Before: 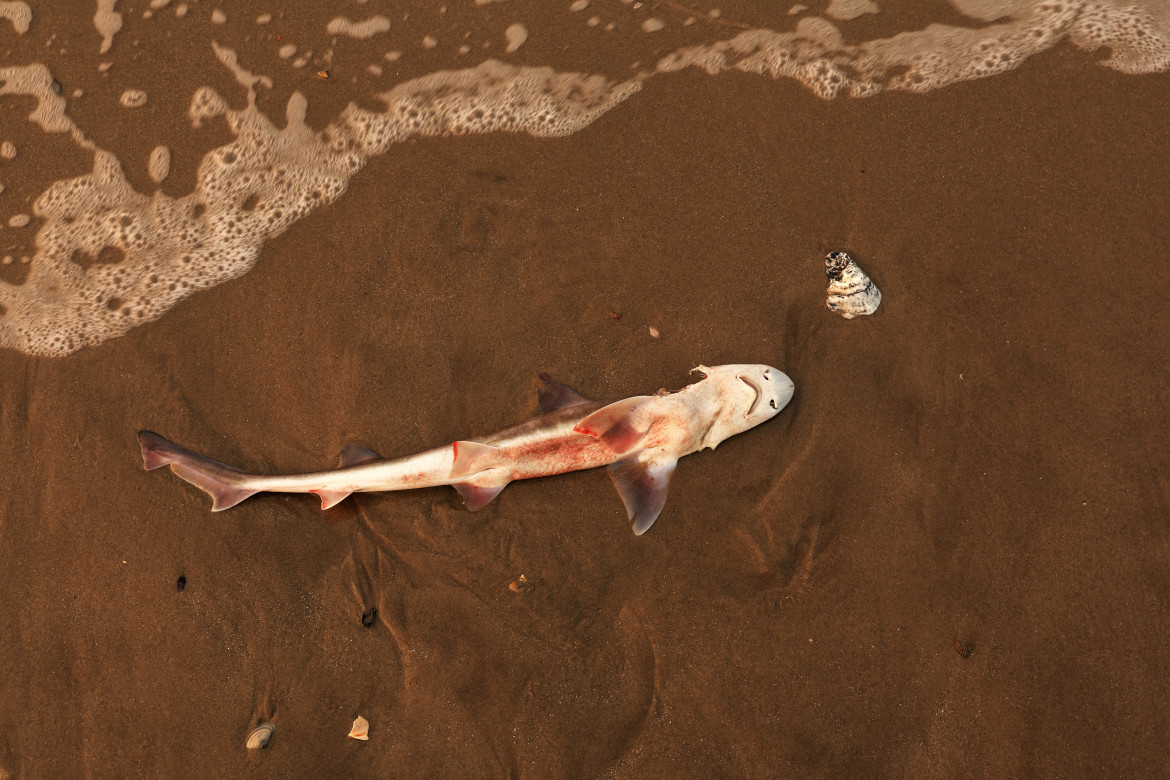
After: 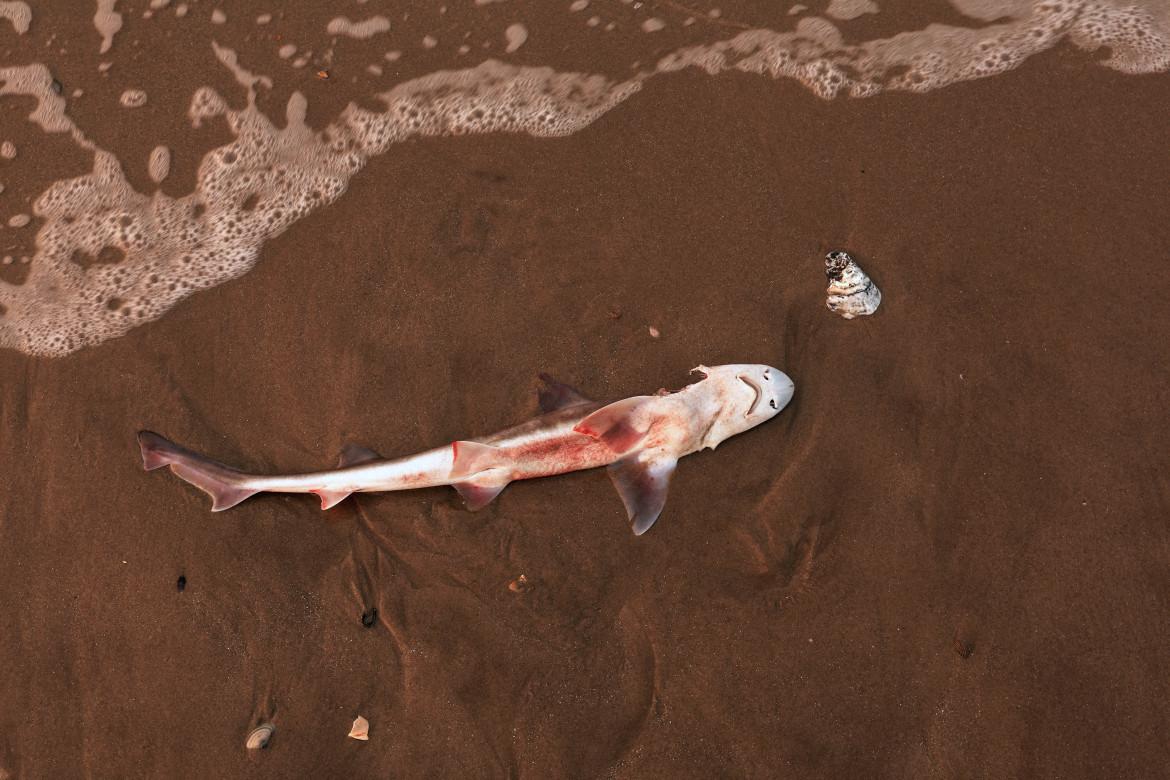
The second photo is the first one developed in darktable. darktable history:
color correction: highlights a* -1.99, highlights b* -18.41
base curve: curves: ch0 [(0, 0) (0.303, 0.277) (1, 1)], preserve colors none
